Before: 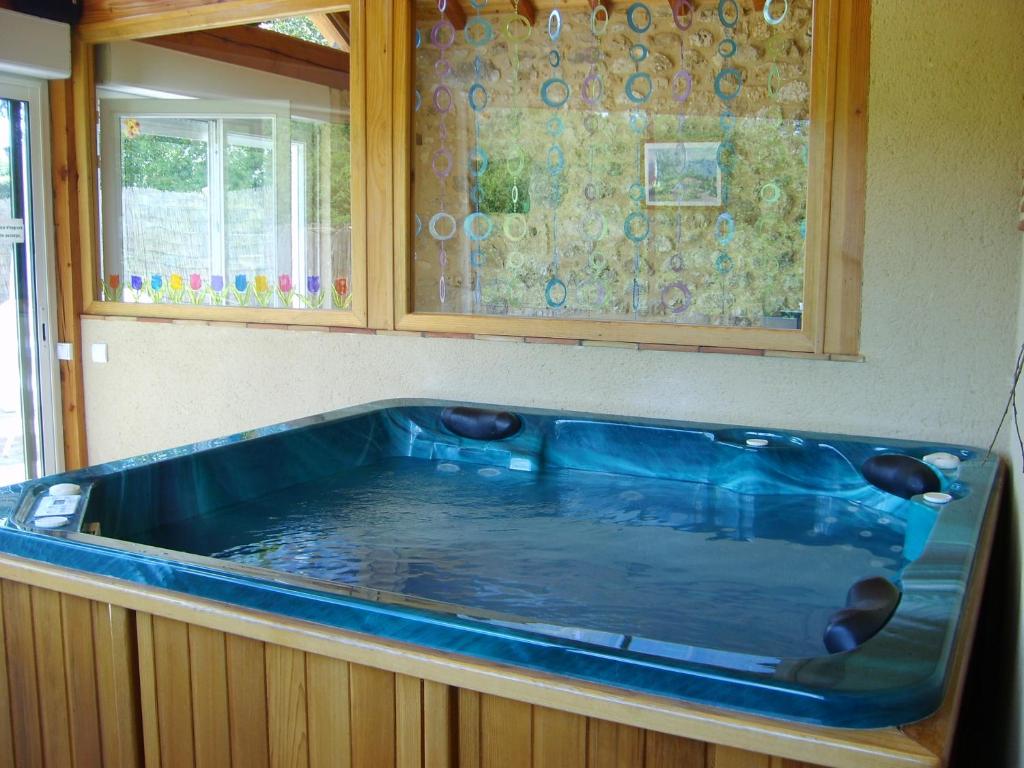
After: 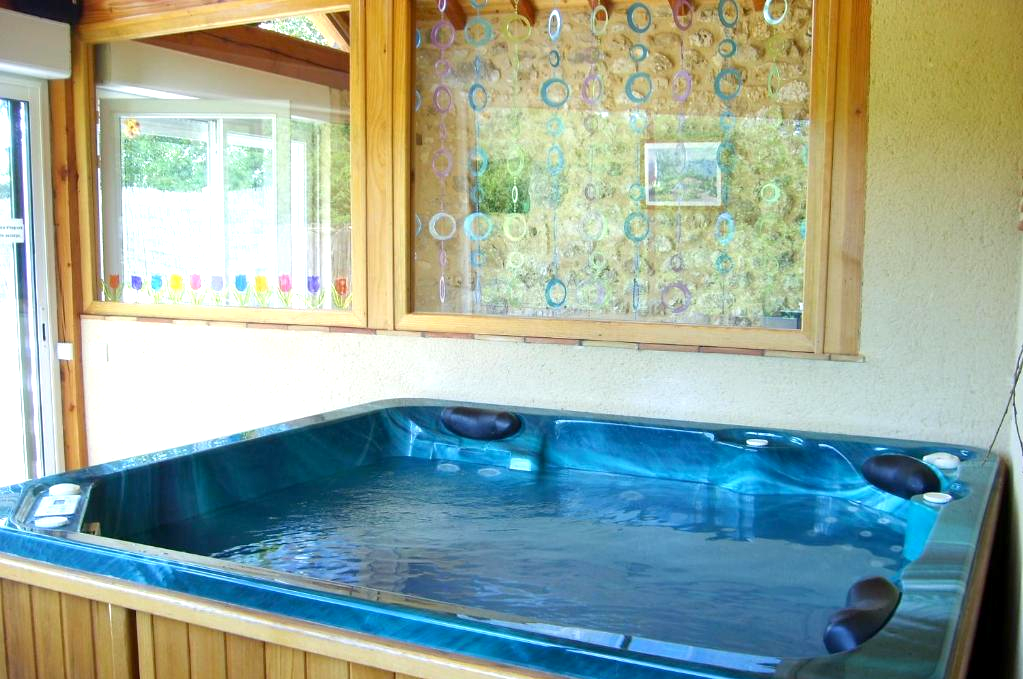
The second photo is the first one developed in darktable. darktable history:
crop and rotate: top 0%, bottom 11.526%
exposure: black level correction 0.002, exposure 0.675 EV, compensate exposure bias true, compensate highlight preservation false
